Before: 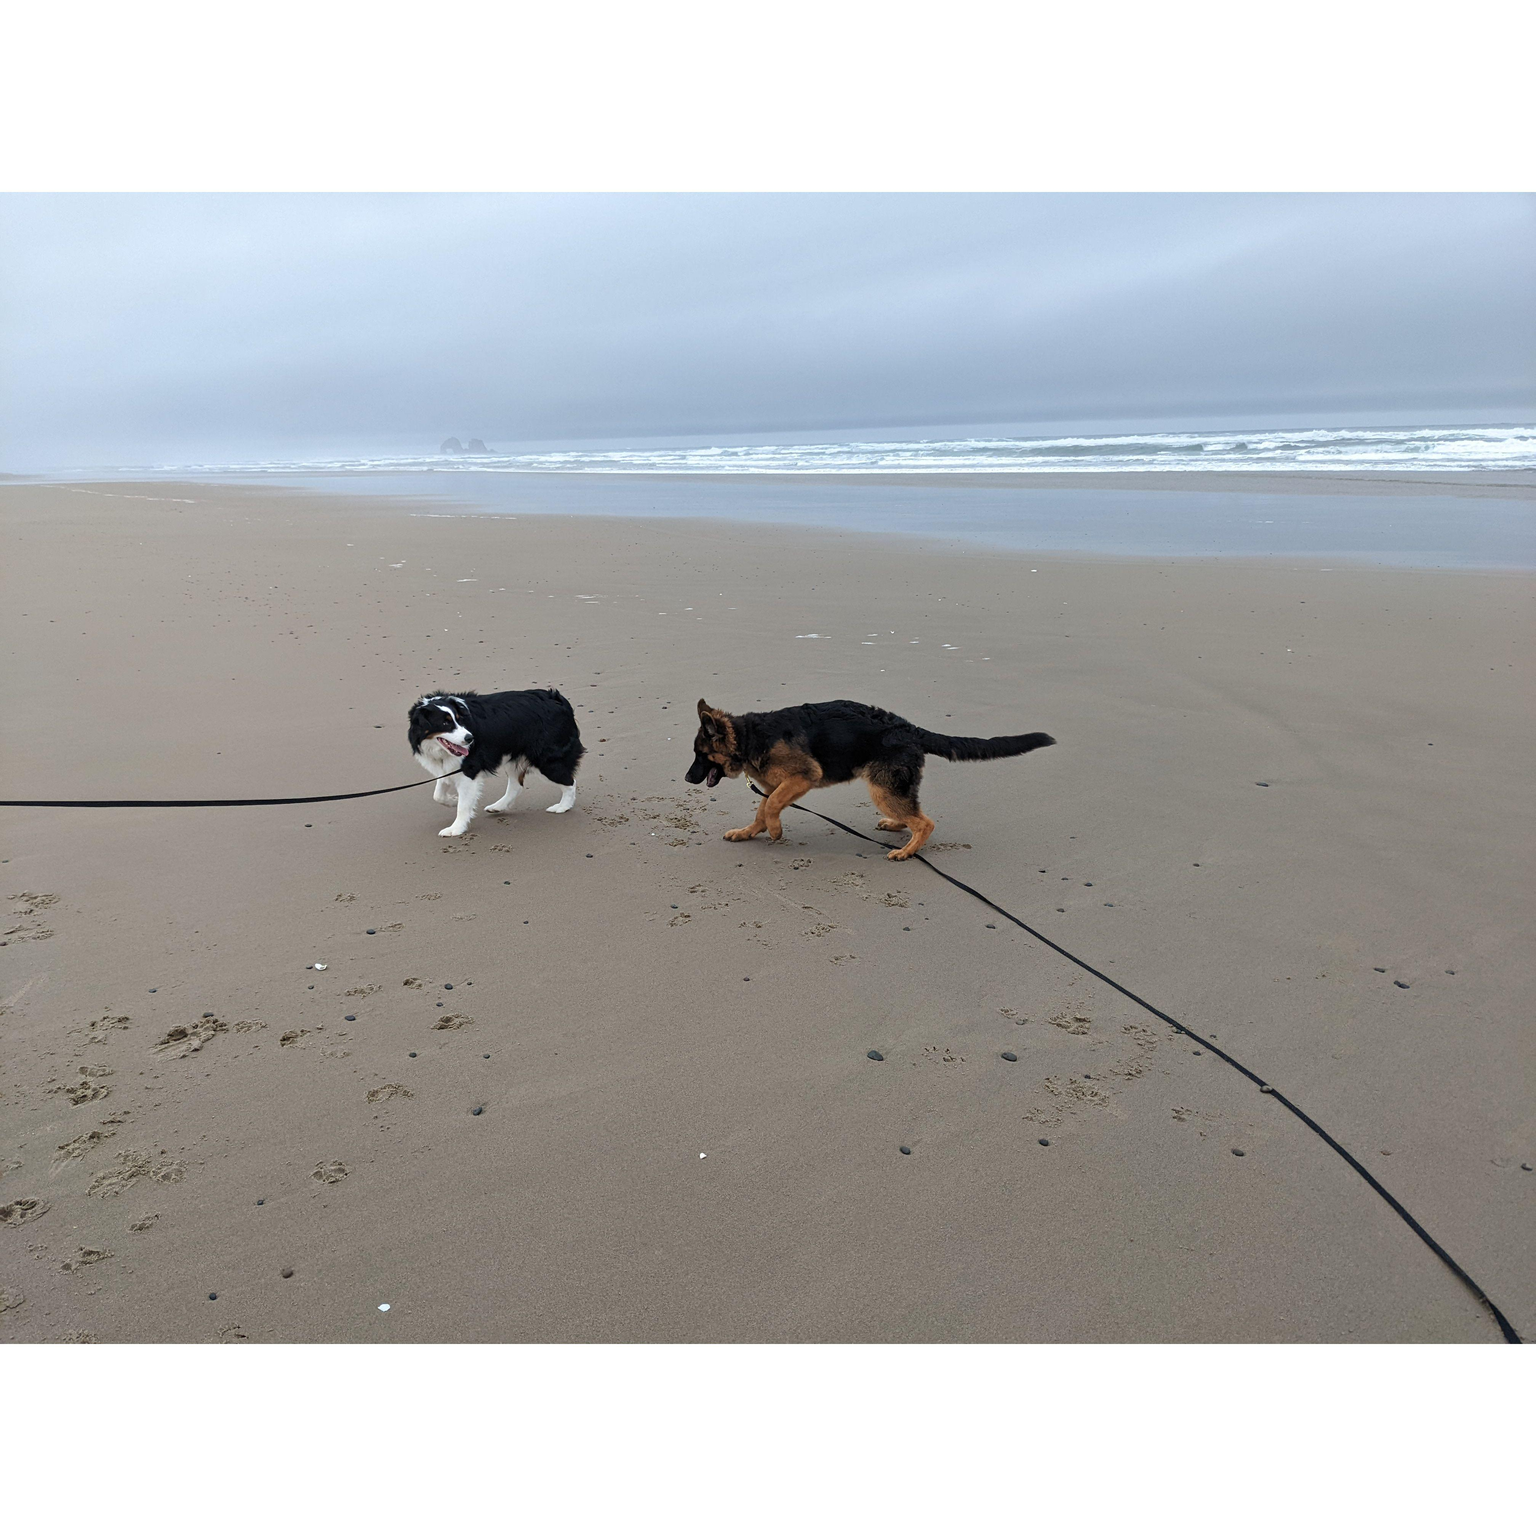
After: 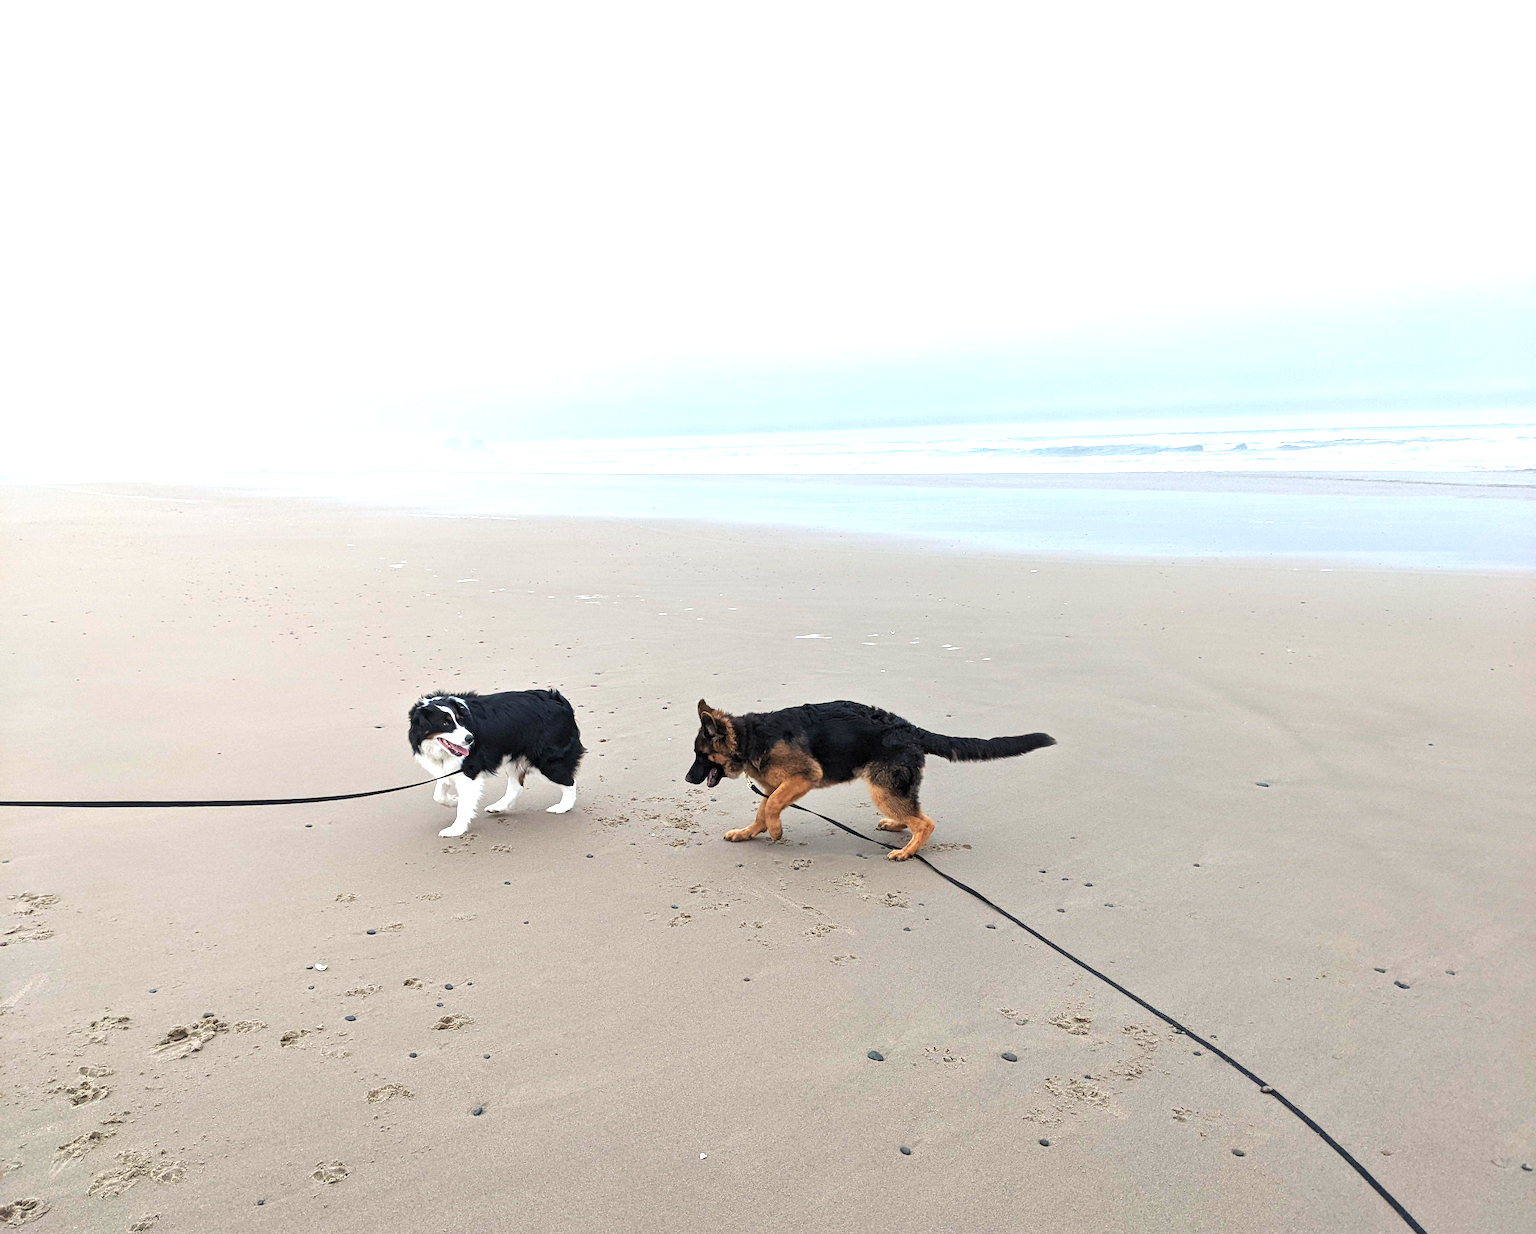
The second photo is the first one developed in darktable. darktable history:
exposure: black level correction 0, exposure 1.2 EV, compensate highlight preservation false
crop: bottom 19.638%
